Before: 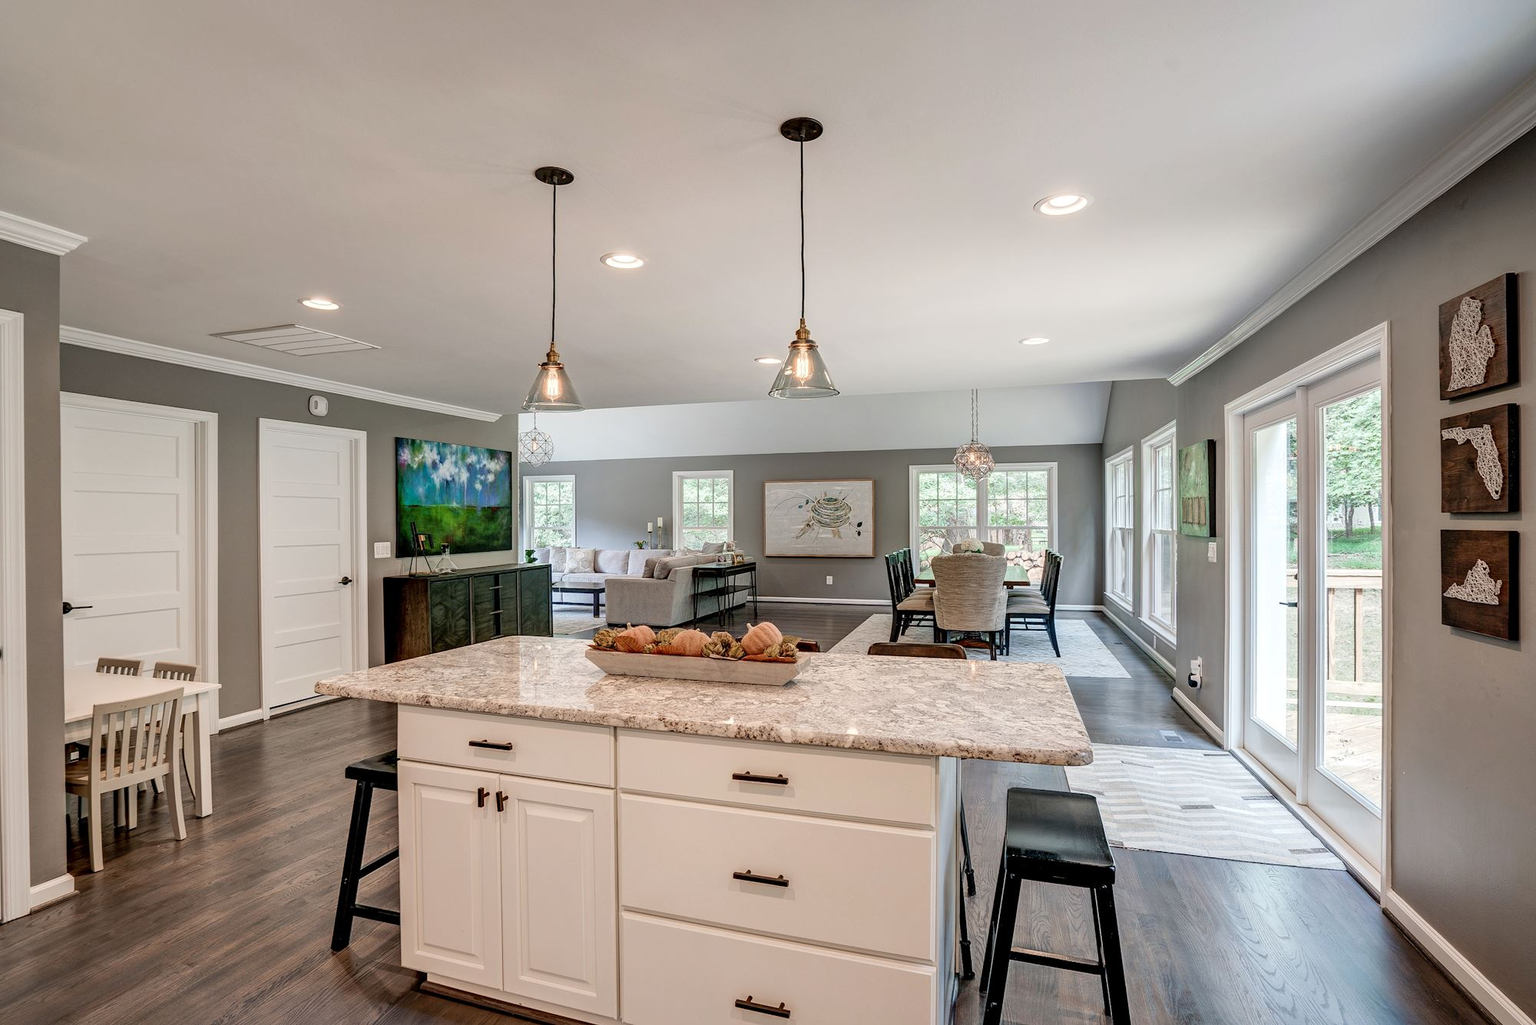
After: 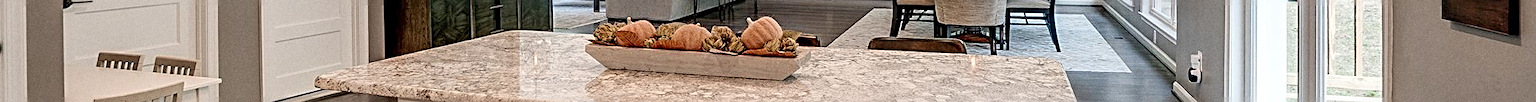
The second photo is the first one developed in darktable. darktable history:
grain: coarseness 0.09 ISO
crop and rotate: top 59.084%, bottom 30.916%
sharpen: radius 2.676, amount 0.669
